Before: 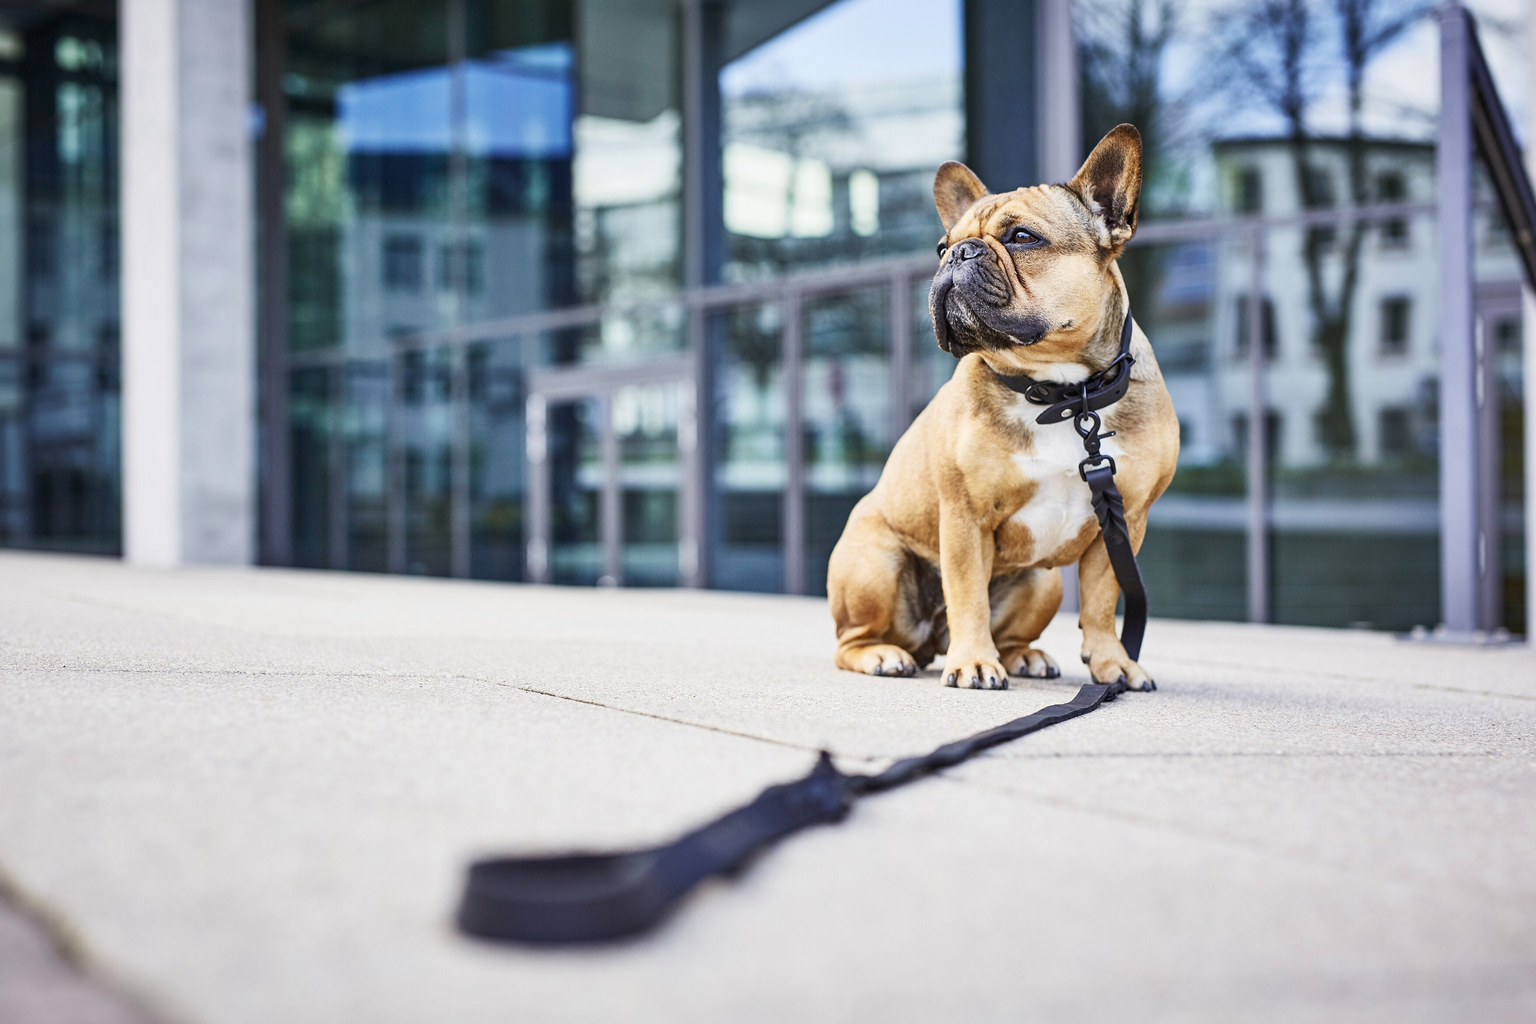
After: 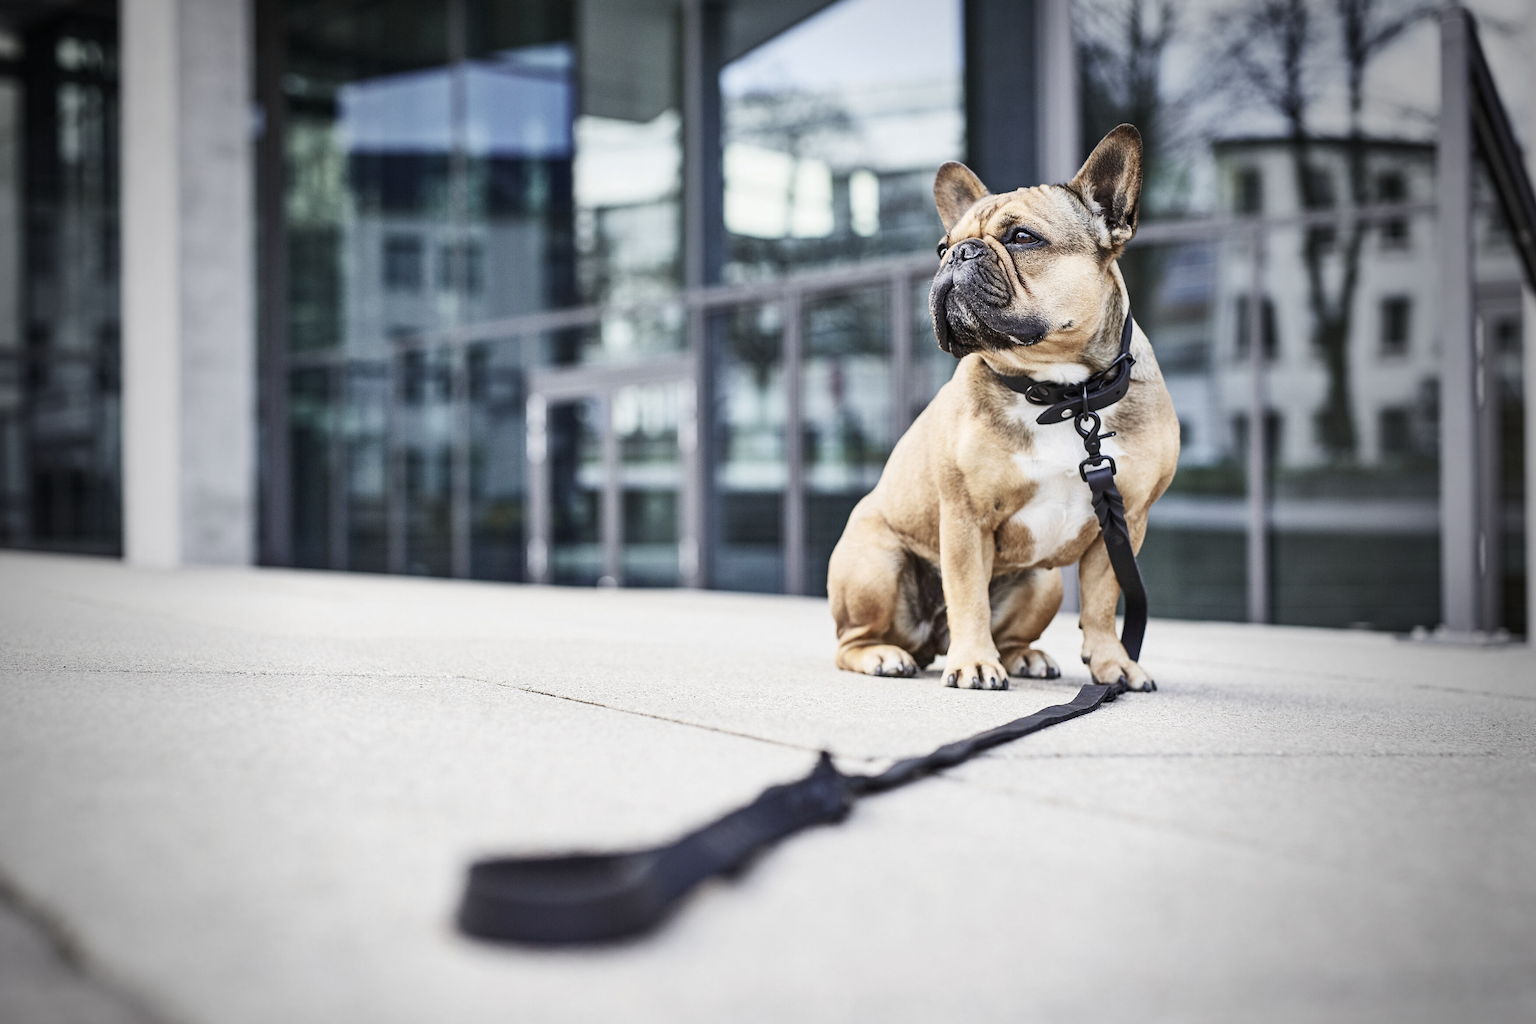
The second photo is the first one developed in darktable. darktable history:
contrast brightness saturation: contrast 0.1, saturation -0.36
vignetting: fall-off start 64.63%, center (-0.034, 0.148), width/height ratio 0.881
